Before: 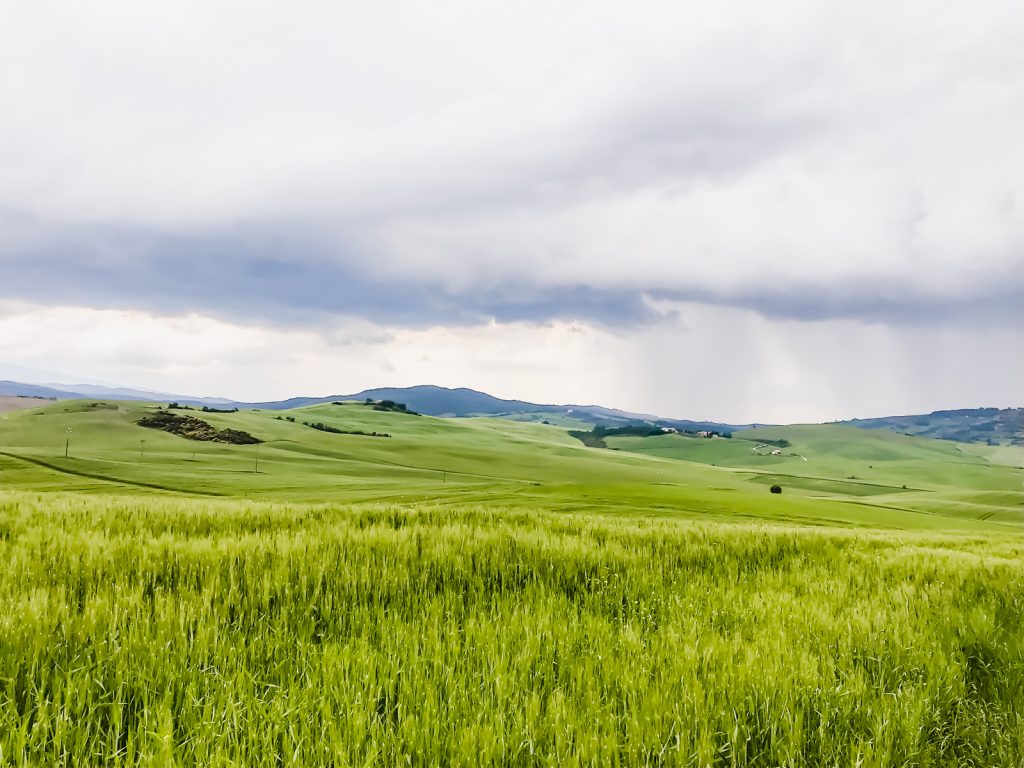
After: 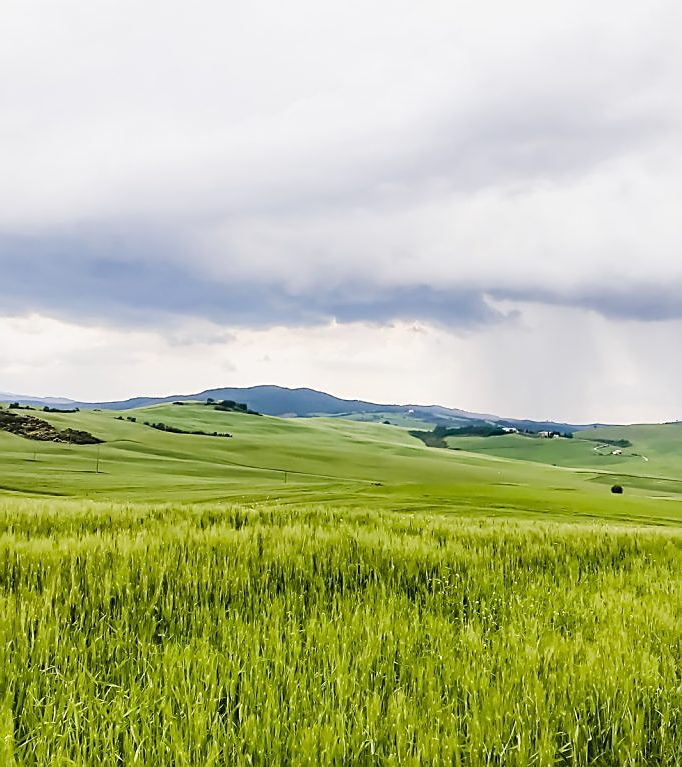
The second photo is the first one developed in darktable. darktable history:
sharpen: on, module defaults
crop and rotate: left 15.546%, right 17.787%
